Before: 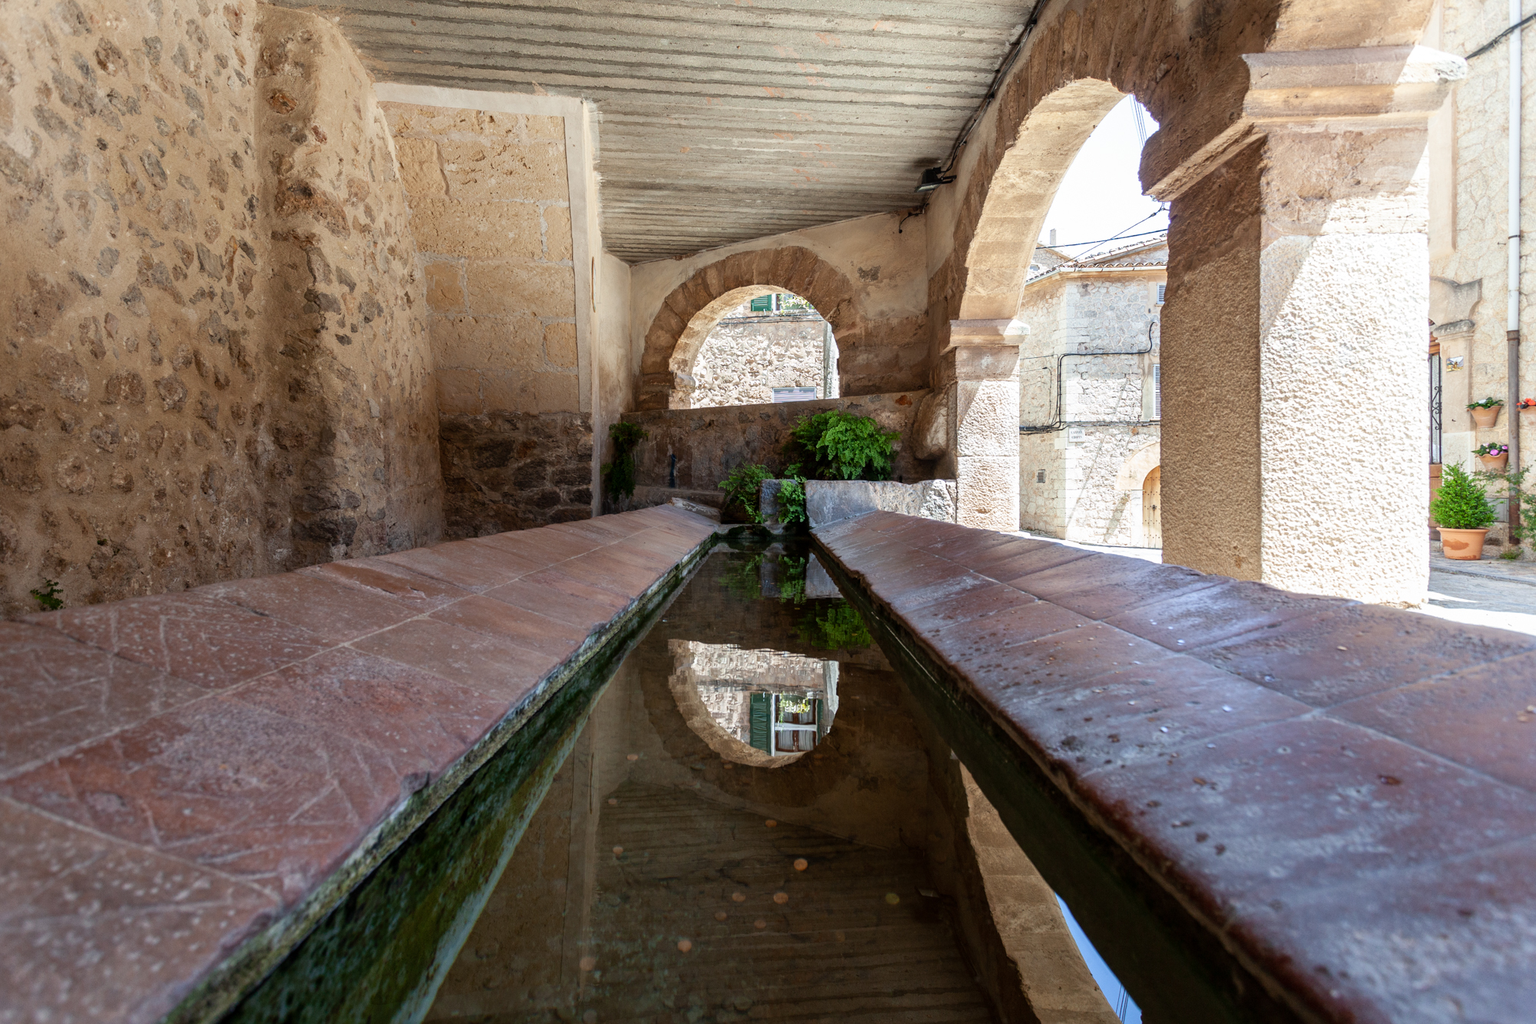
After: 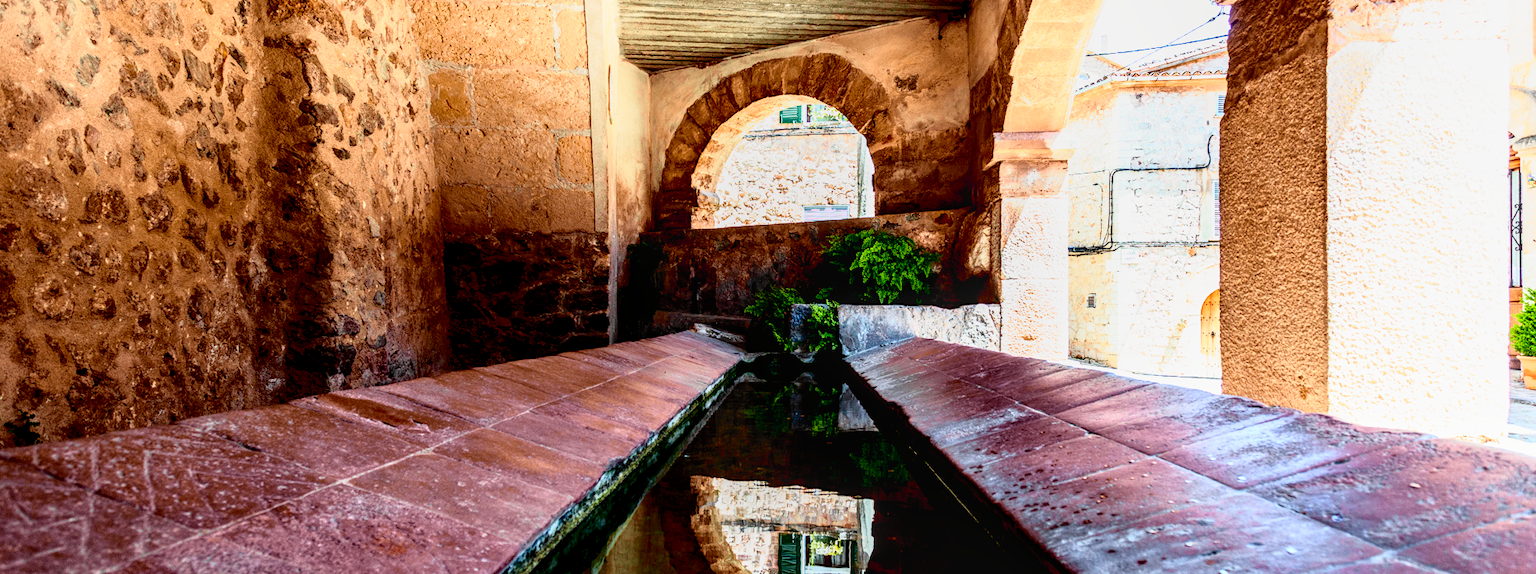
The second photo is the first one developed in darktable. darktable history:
filmic rgb: black relative exposure -5.5 EV, white relative exposure 2.5 EV, threshold 3 EV, target black luminance 0%, hardness 4.51, latitude 67.35%, contrast 1.453, shadows ↔ highlights balance -3.52%, preserve chrominance no, color science v4 (2020), contrast in shadows soft, enable highlight reconstruction true
tone curve: curves: ch0 [(0, 0) (0.046, 0.031) (0.163, 0.114) (0.391, 0.432) (0.488, 0.561) (0.695, 0.839) (0.785, 0.904) (1, 0.965)]; ch1 [(0, 0) (0.248, 0.252) (0.427, 0.412) (0.482, 0.462) (0.499, 0.499) (0.518, 0.518) (0.535, 0.577) (0.585, 0.623) (0.679, 0.743) (0.788, 0.809) (1, 1)]; ch2 [(0, 0) (0.313, 0.262) (0.427, 0.417) (0.473, 0.47) (0.503, 0.503) (0.523, 0.515) (0.557, 0.596) (0.598, 0.646) (0.708, 0.771) (1, 1)], color space Lab, independent channels, preserve colors none
crop: left 1.744%, top 19.225%, right 5.069%, bottom 28.357%
local contrast: on, module defaults
